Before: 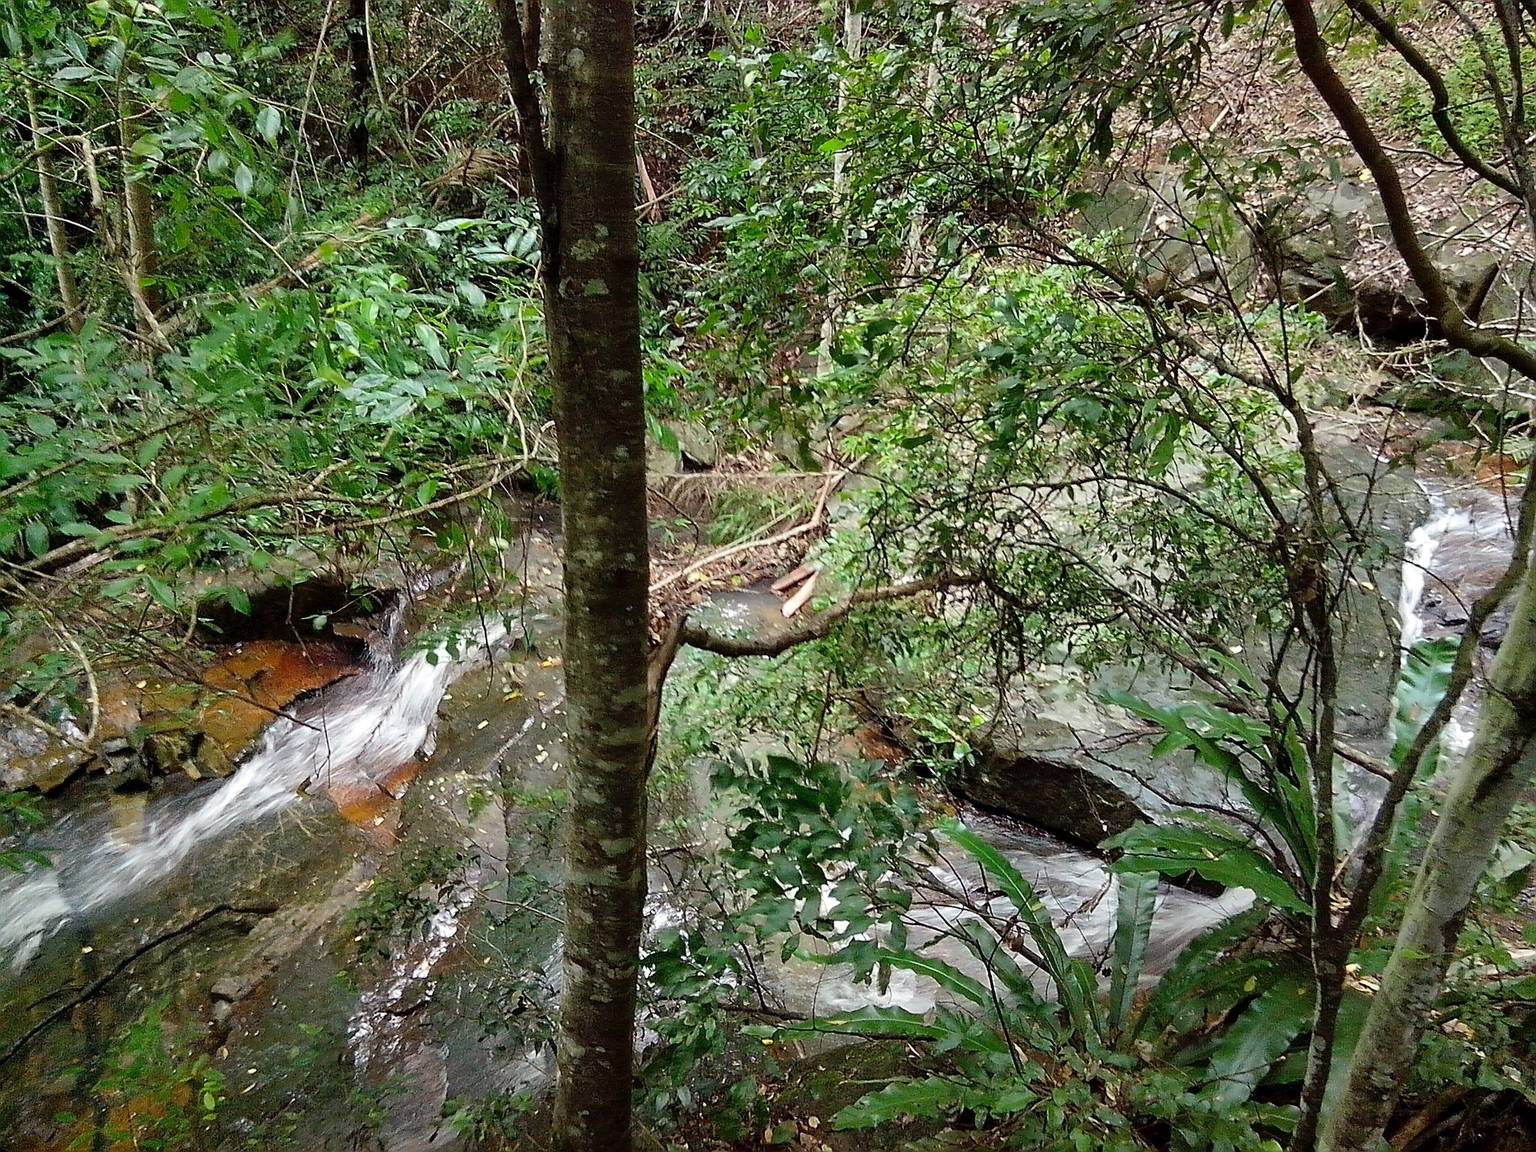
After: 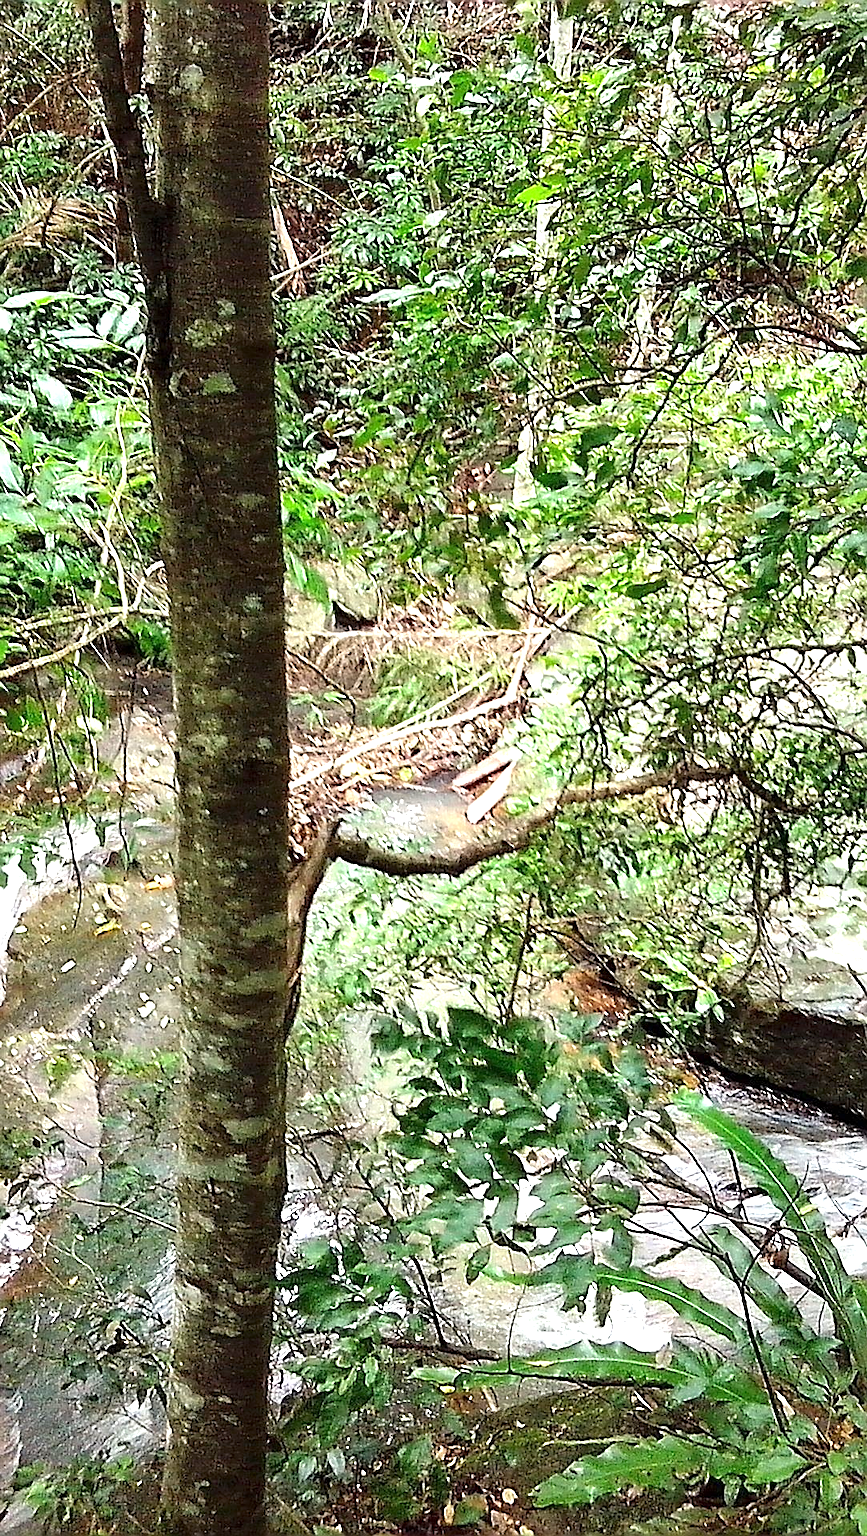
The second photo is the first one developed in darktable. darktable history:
exposure: exposure 1.224 EV, compensate exposure bias true, compensate highlight preservation false
crop: left 28.153%, right 29.478%
sharpen: on, module defaults
